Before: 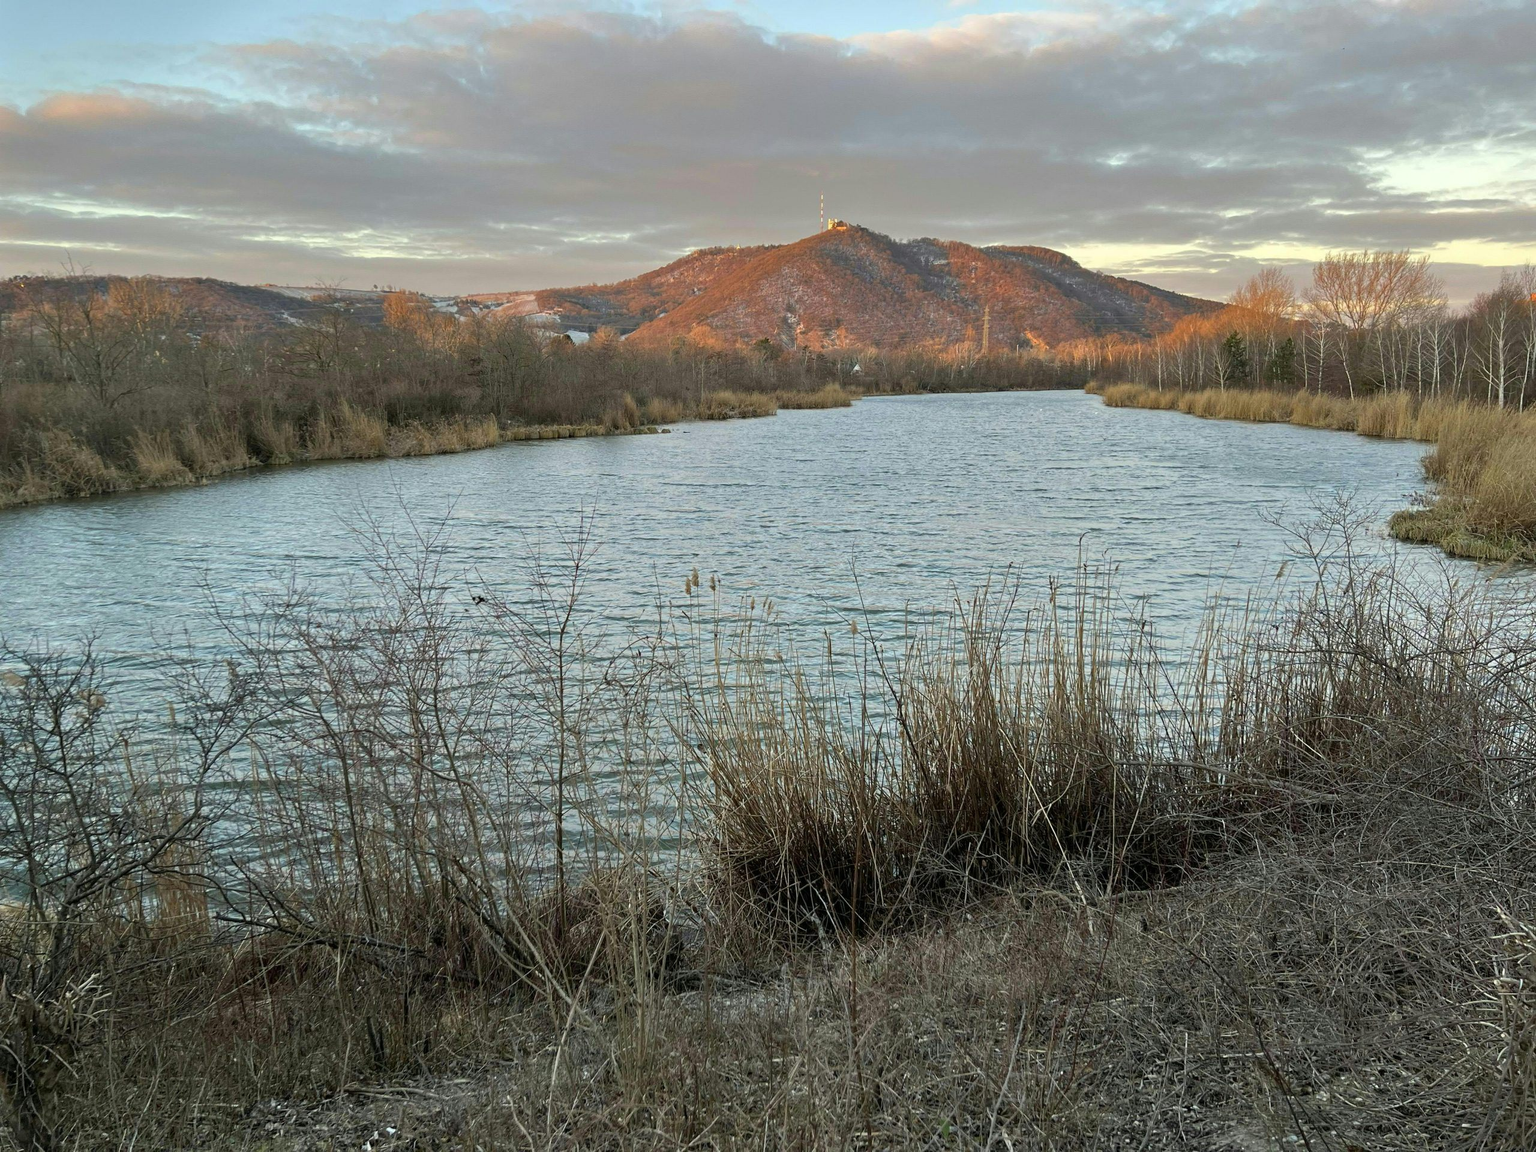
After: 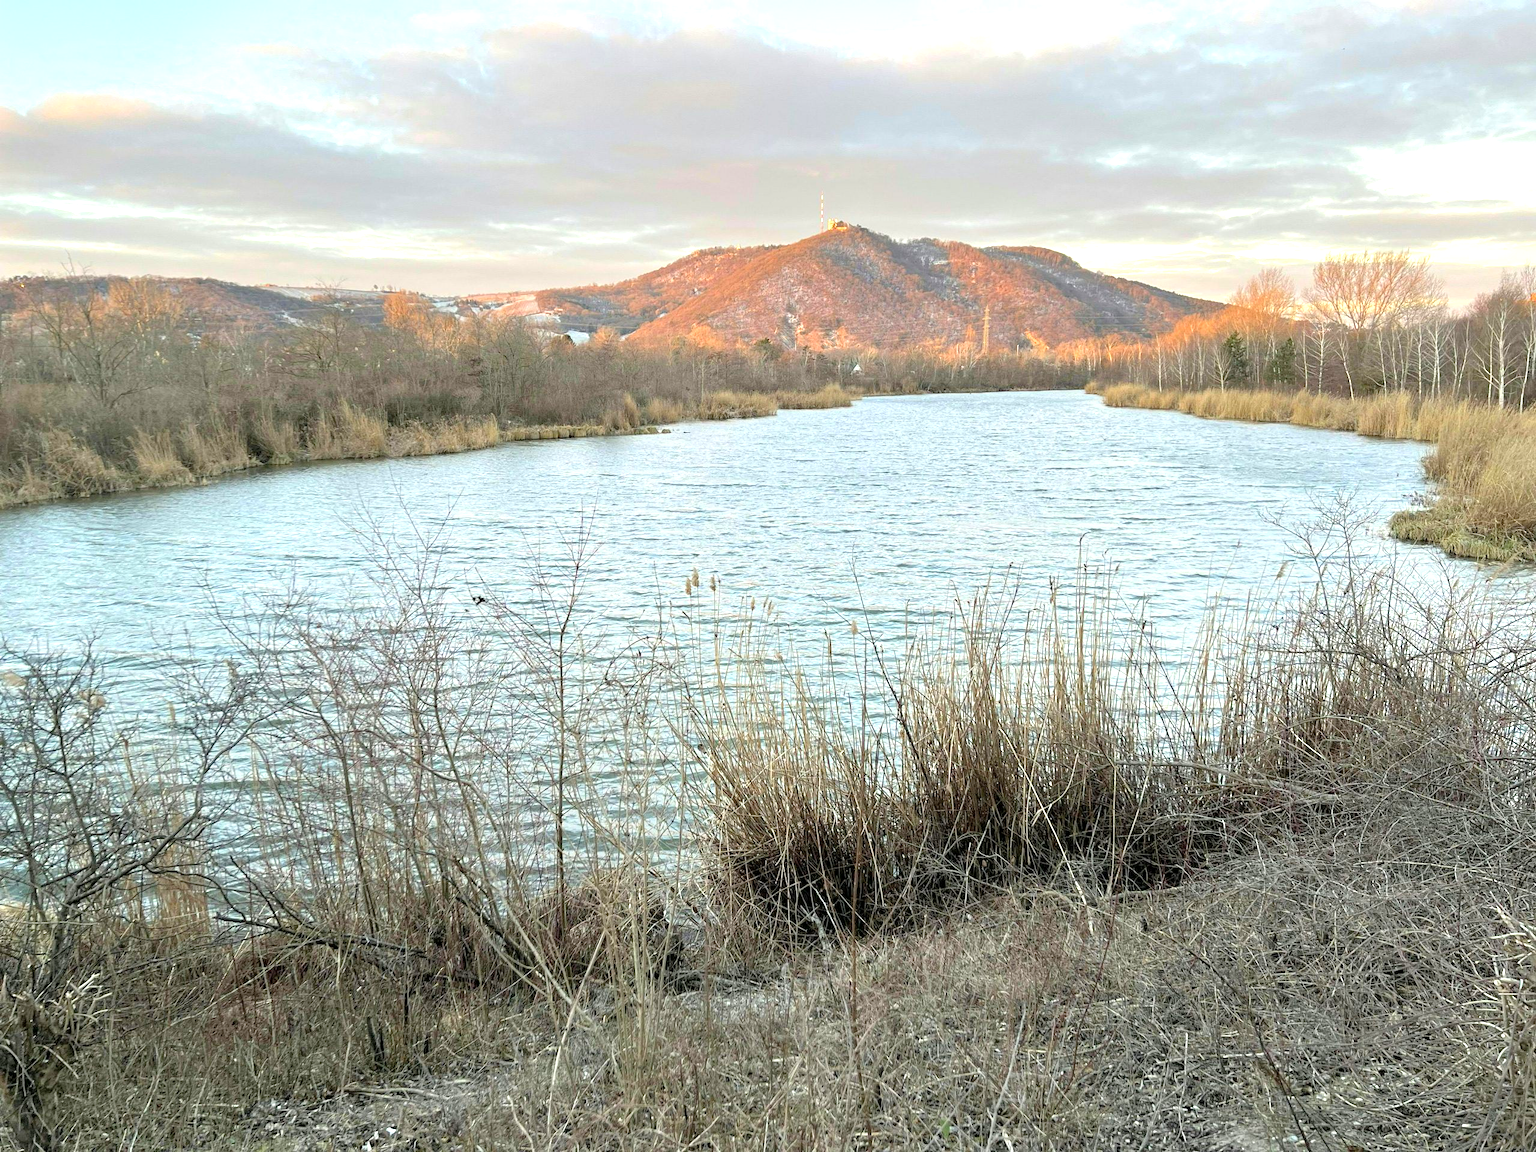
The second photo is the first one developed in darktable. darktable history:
exposure: black level correction 0.001, exposure 1 EV, compensate highlight preservation false
contrast brightness saturation: brightness 0.13
